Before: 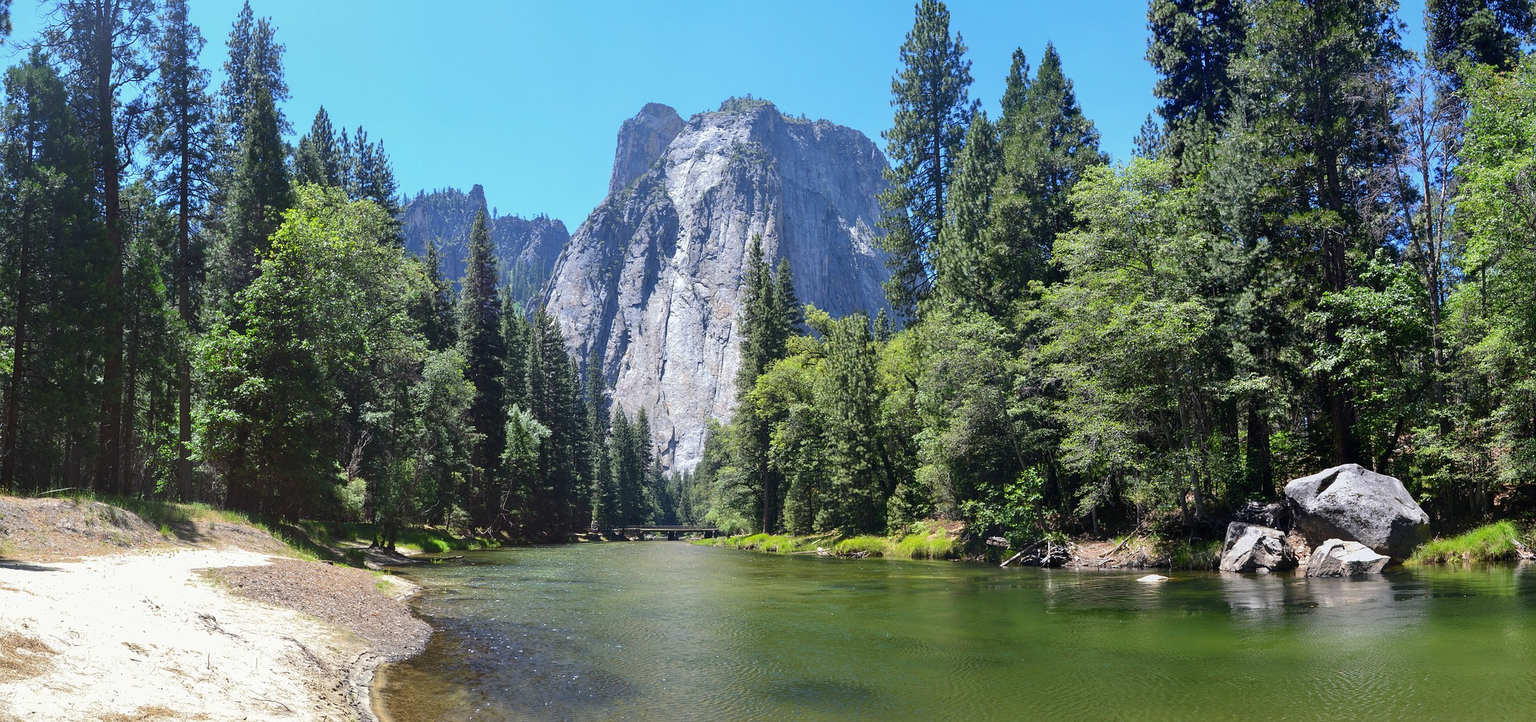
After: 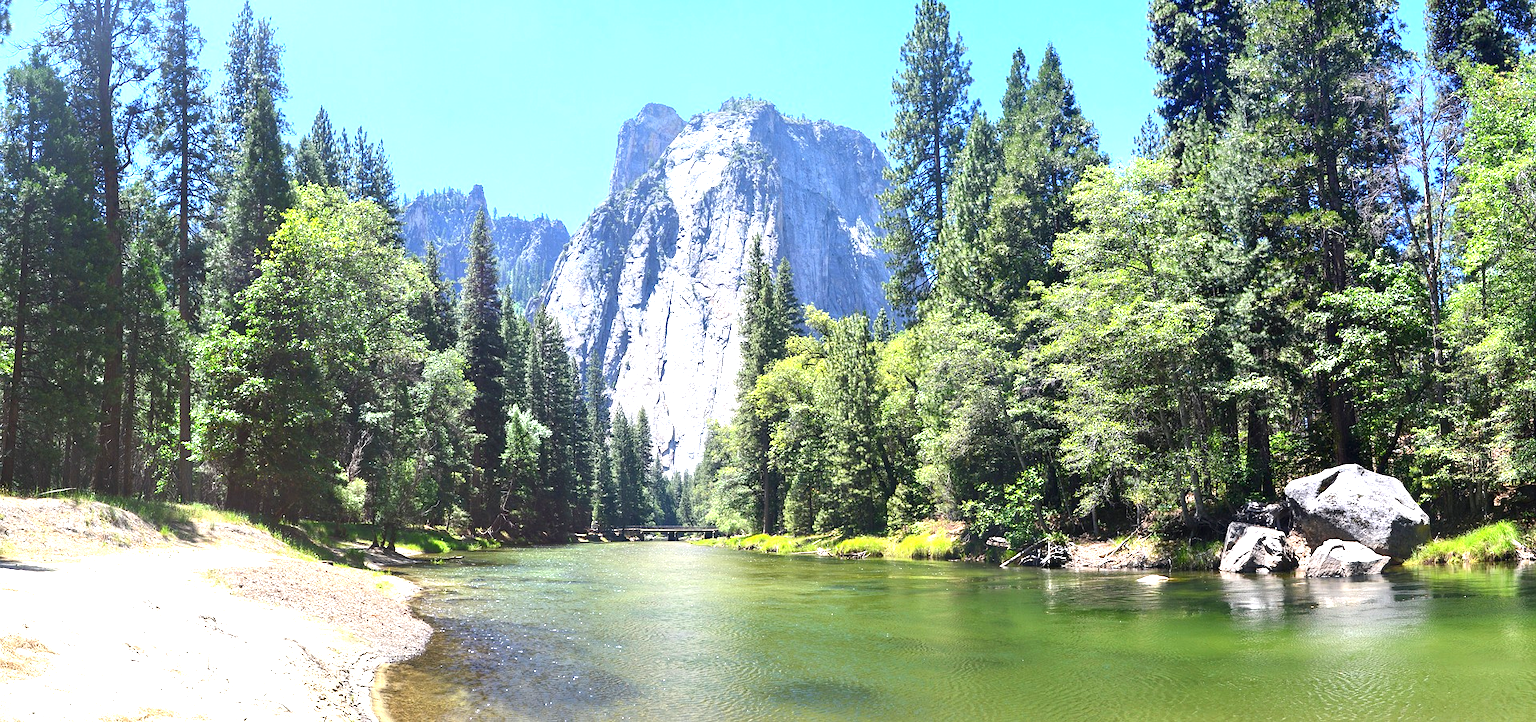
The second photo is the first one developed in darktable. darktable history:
exposure: black level correction 0, exposure 1.284 EV, compensate exposure bias true, compensate highlight preservation false
